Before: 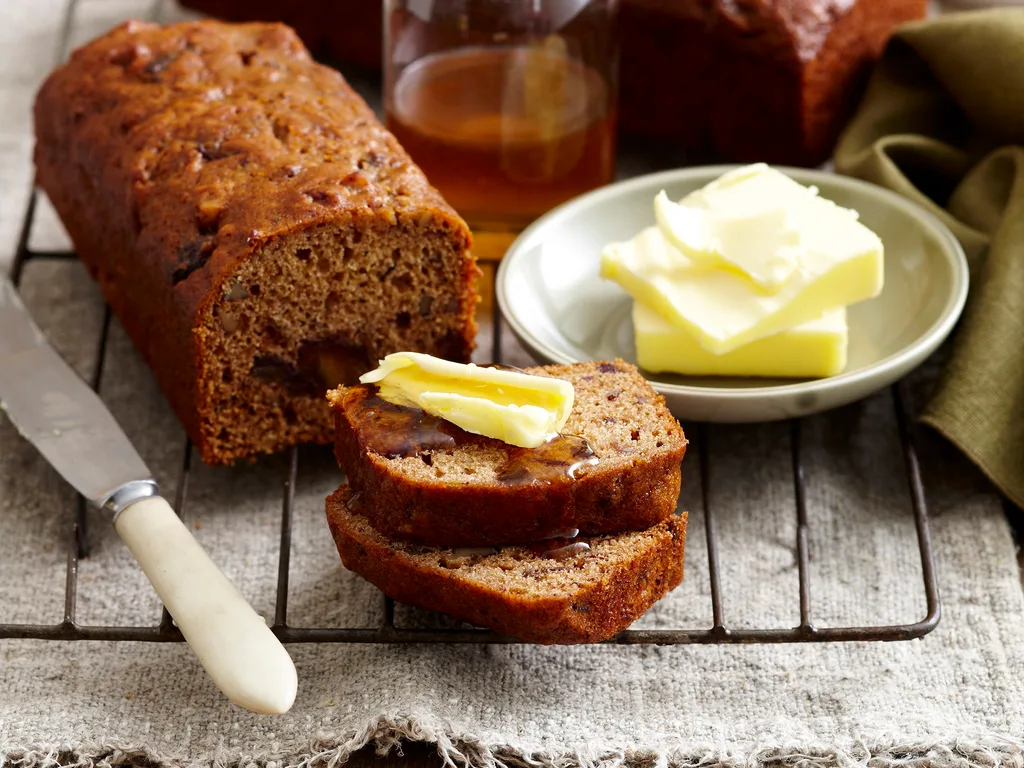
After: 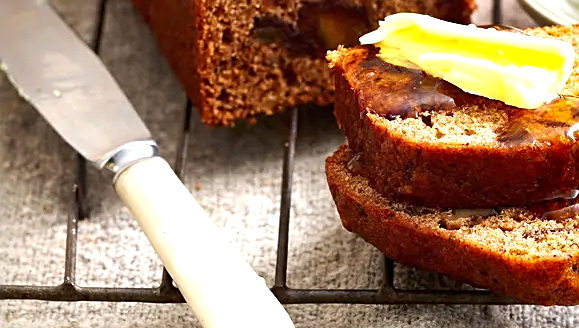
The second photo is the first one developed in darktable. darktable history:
sharpen: on, module defaults
crop: top 44.249%, right 43.365%, bottom 12.942%
exposure: black level correction 0, exposure 1.097 EV, compensate highlight preservation false
vignetting: saturation 0.366
